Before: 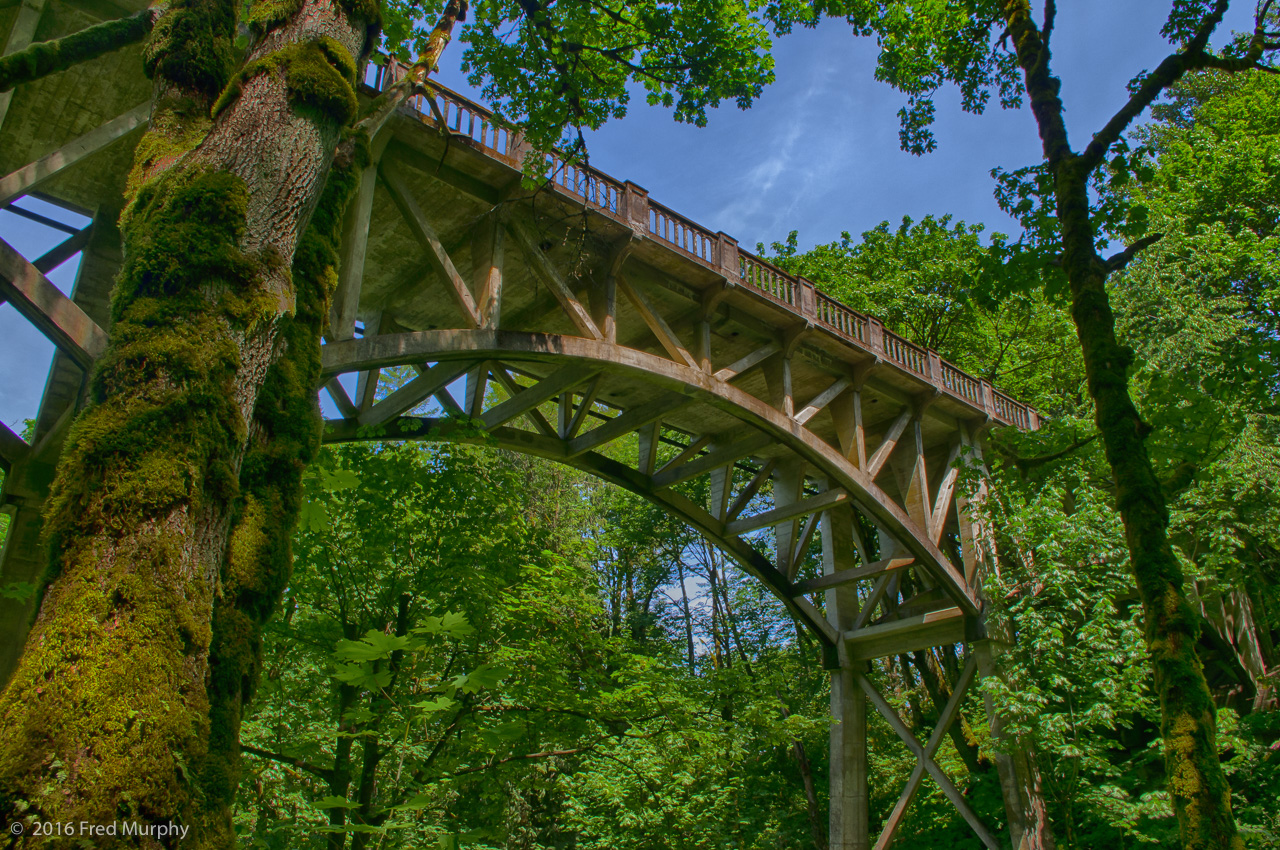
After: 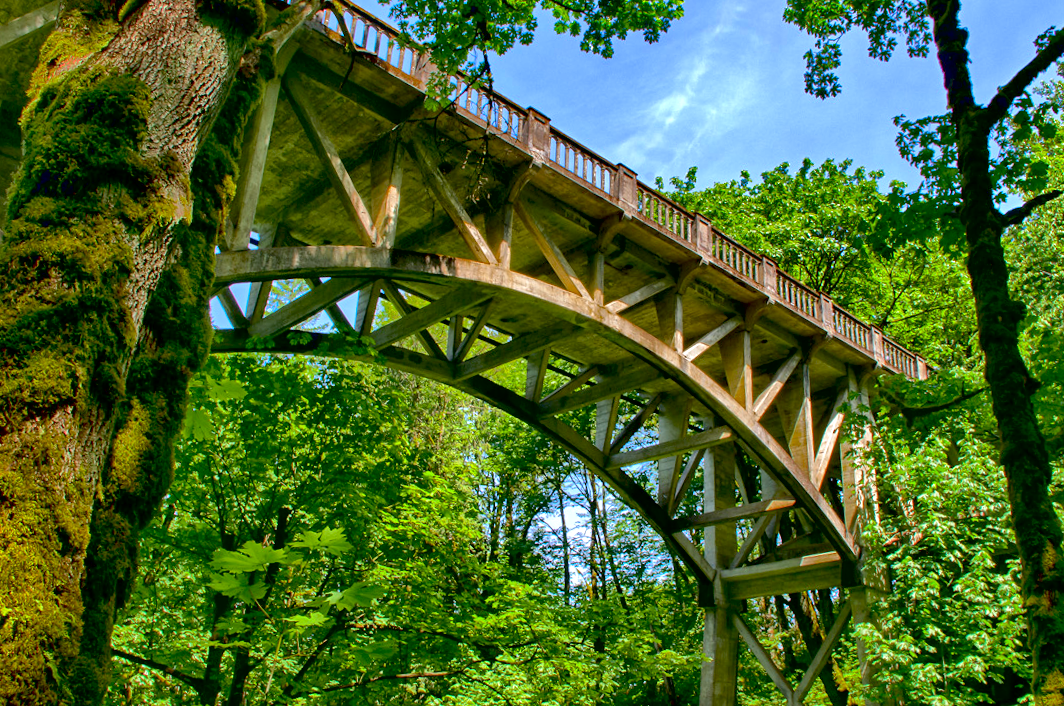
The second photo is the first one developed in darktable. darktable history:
haze removal: compatibility mode true, adaptive false
local contrast: mode bilateral grid, contrast 20, coarseness 50, detail 132%, midtone range 0.2
exposure: black level correction 0.011, exposure 1.088 EV, compensate exposure bias true, compensate highlight preservation false
crop and rotate: angle -3.27°, left 5.211%, top 5.211%, right 4.607%, bottom 4.607%
